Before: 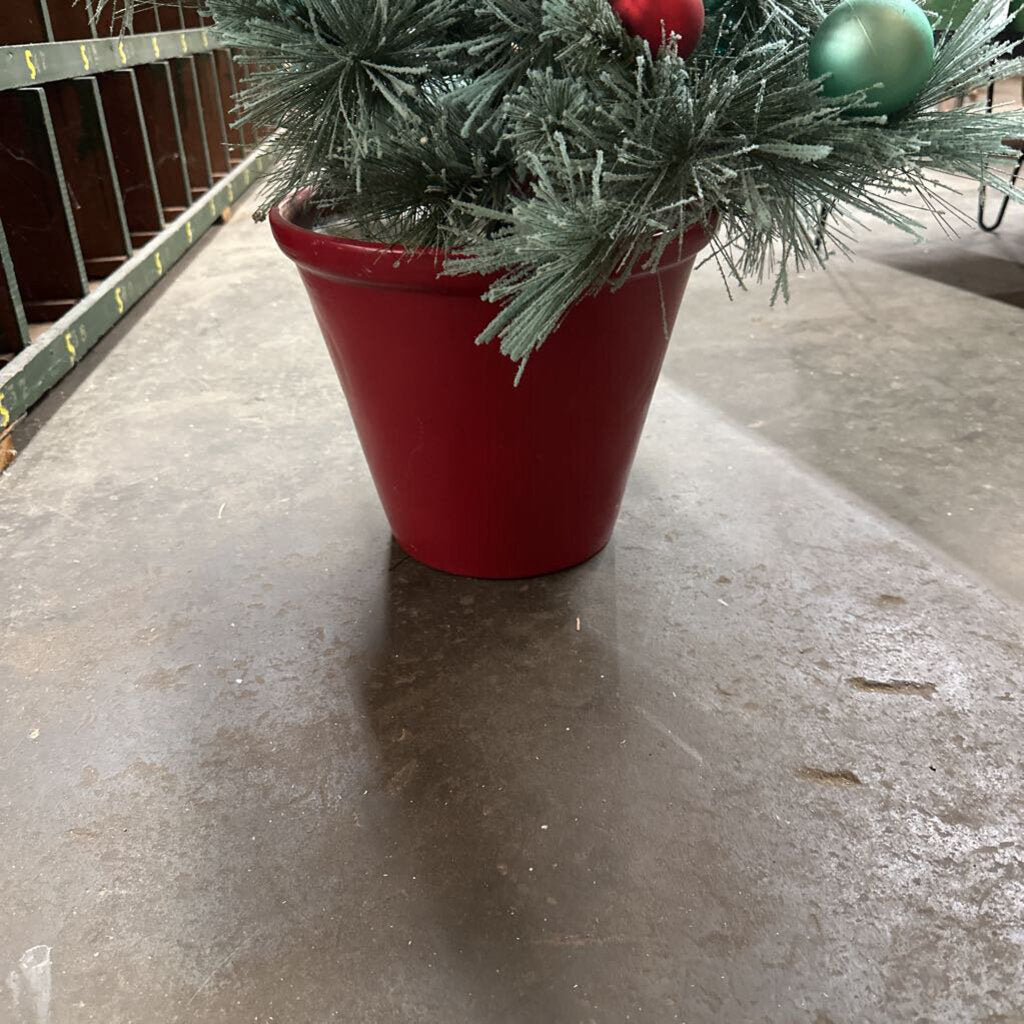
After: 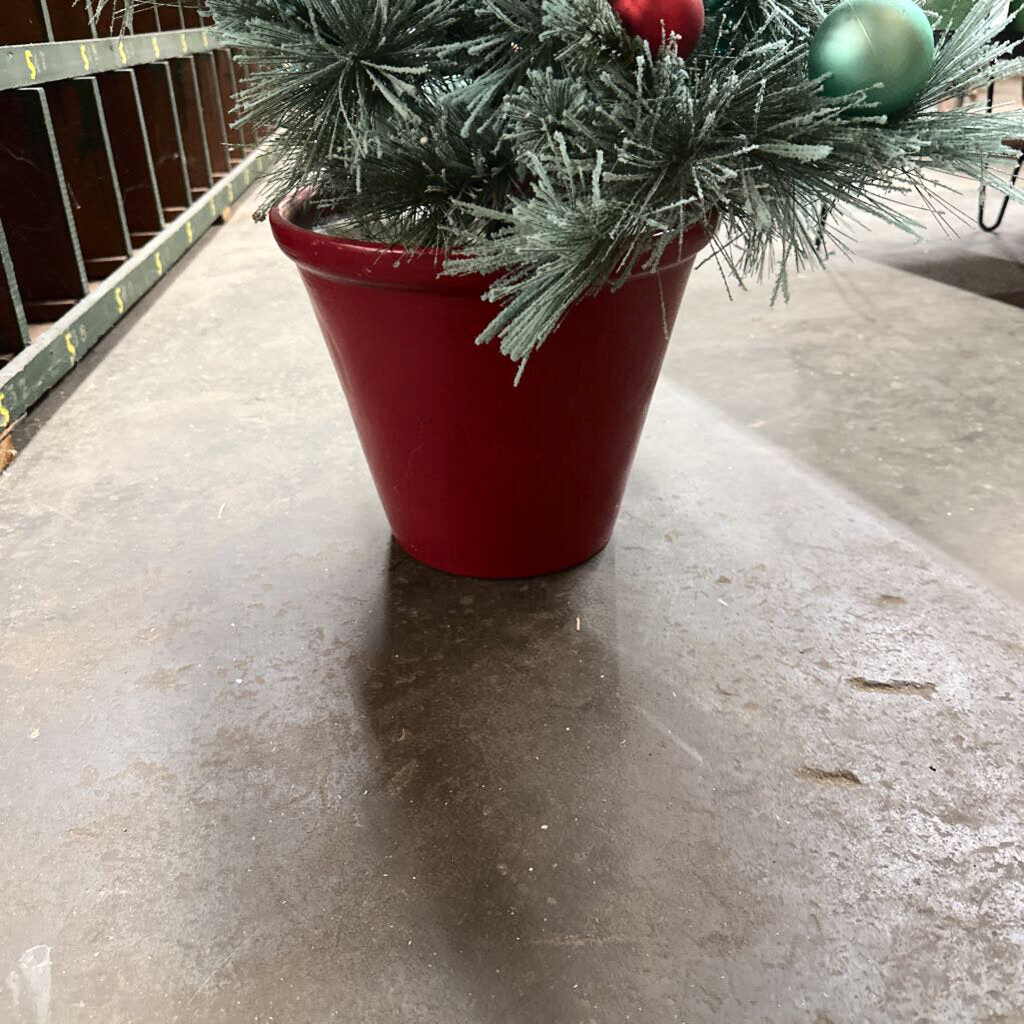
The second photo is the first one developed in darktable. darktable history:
tone curve: curves: ch0 [(0, 0) (0.003, 0.005) (0.011, 0.013) (0.025, 0.027) (0.044, 0.044) (0.069, 0.06) (0.1, 0.081) (0.136, 0.114) (0.177, 0.16) (0.224, 0.211) (0.277, 0.277) (0.335, 0.354) (0.399, 0.435) (0.468, 0.538) (0.543, 0.626) (0.623, 0.708) (0.709, 0.789) (0.801, 0.867) (0.898, 0.935) (1, 1)], color space Lab, independent channels, preserve colors none
